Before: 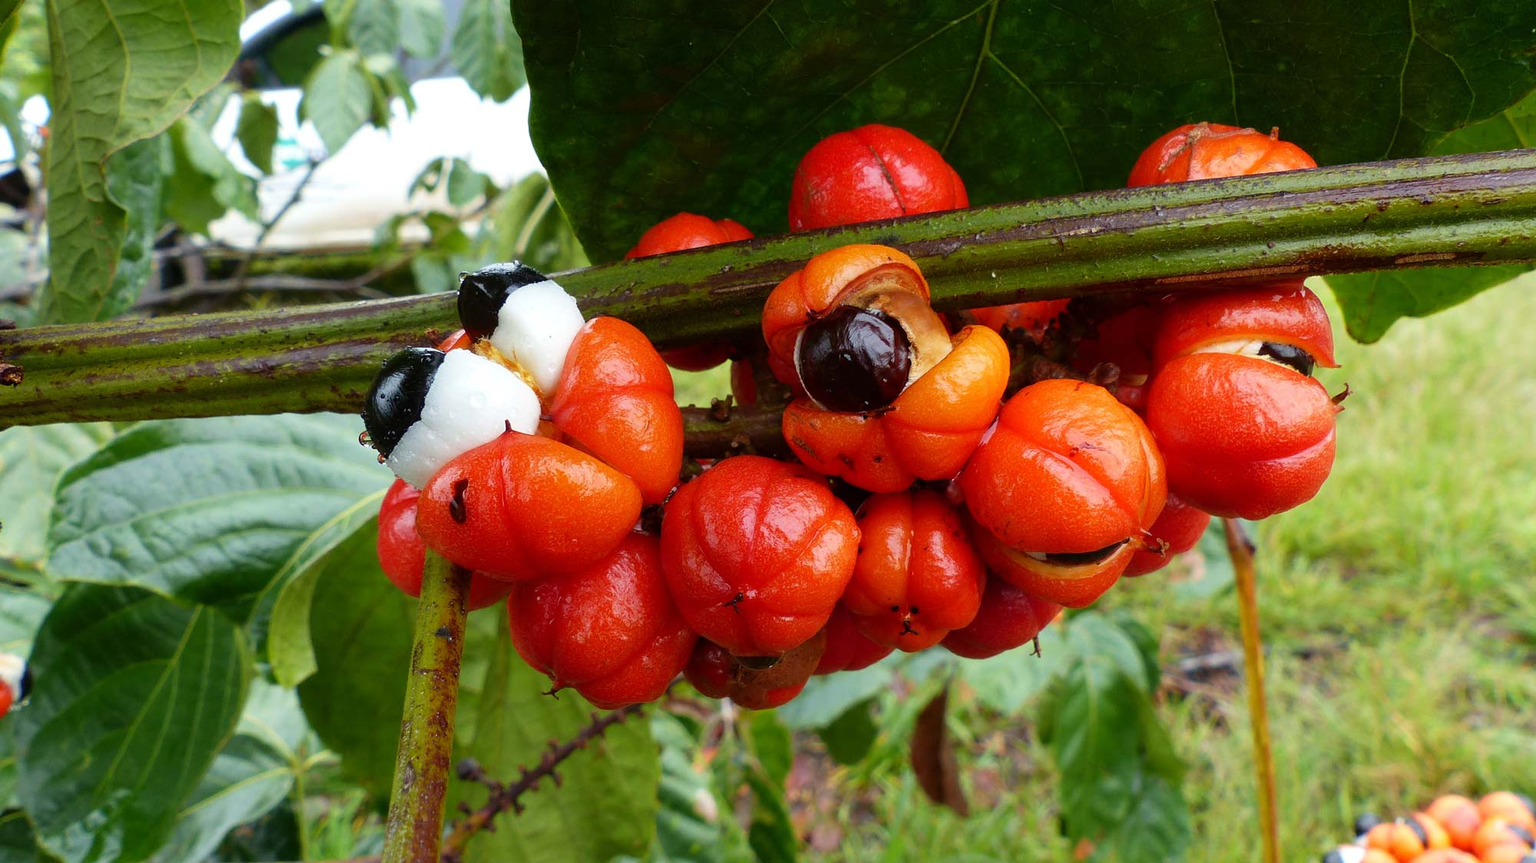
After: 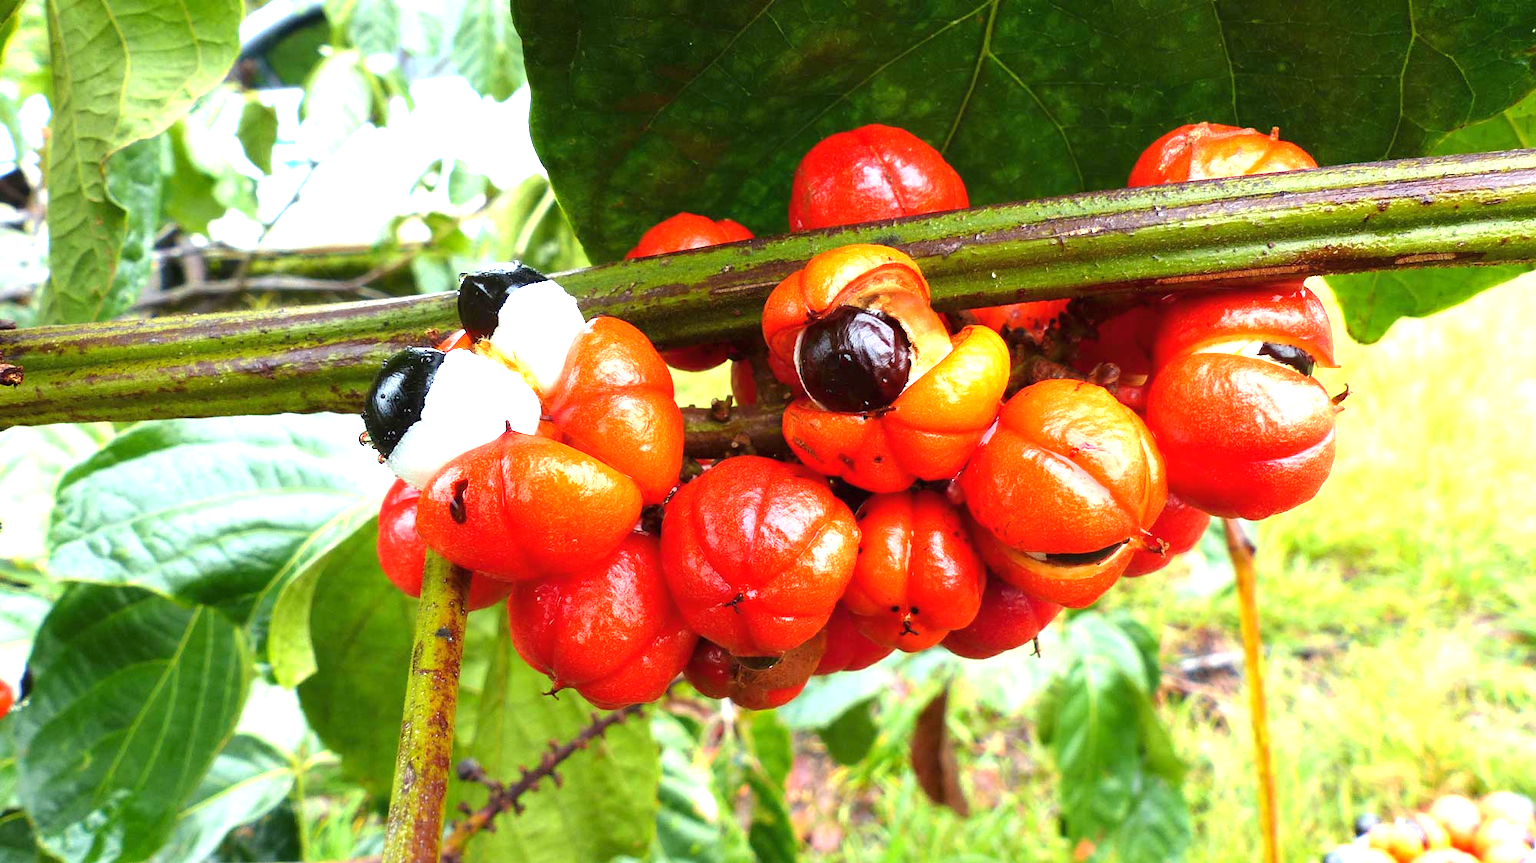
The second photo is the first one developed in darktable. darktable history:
color balance rgb: global vibrance 6.81%, saturation formula JzAzBz (2021)
exposure: black level correction 0, exposure 1.5 EV, compensate exposure bias true, compensate highlight preservation false
